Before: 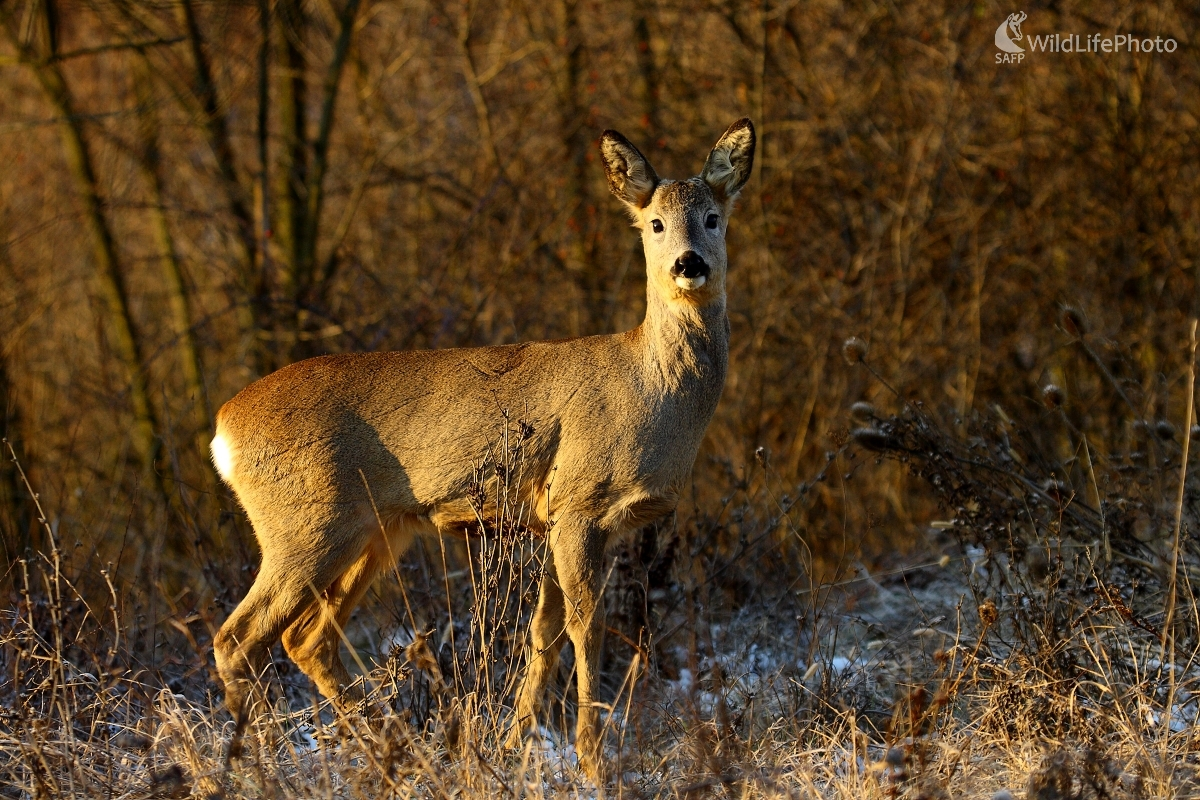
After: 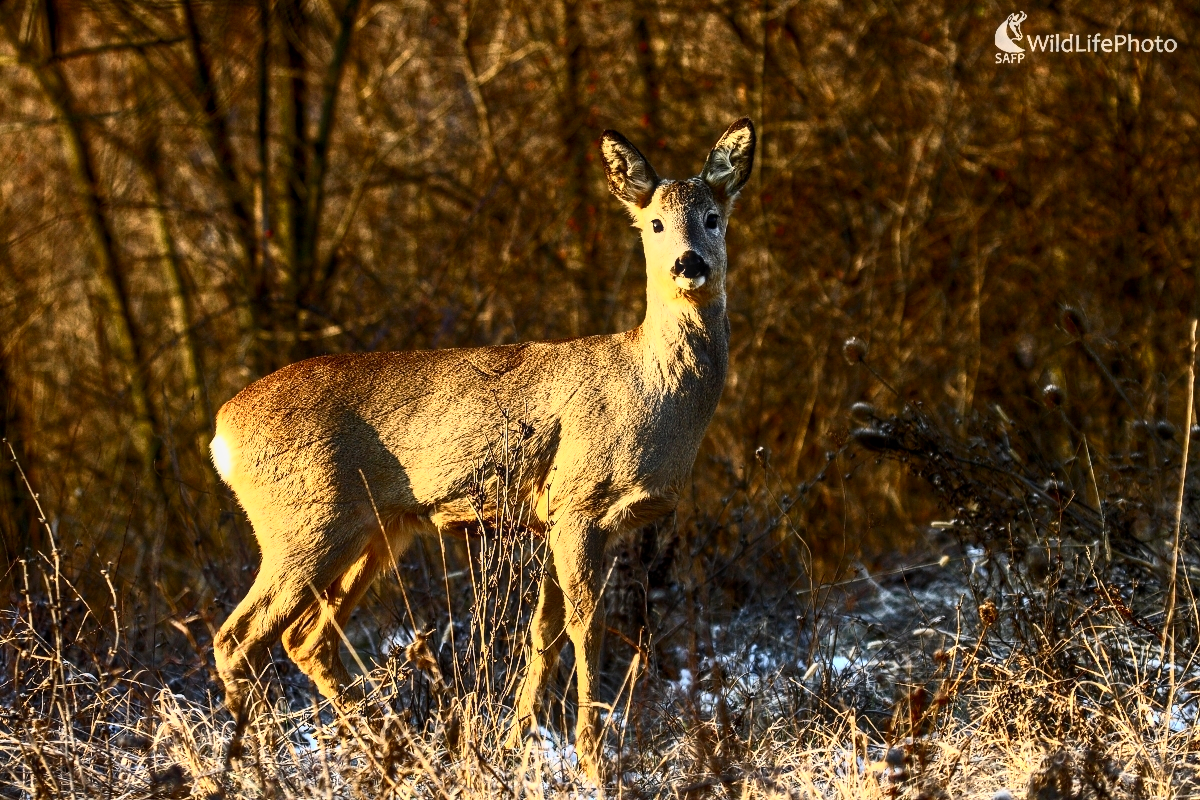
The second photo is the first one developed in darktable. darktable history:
contrast brightness saturation: contrast 0.64, brightness 0.344, saturation 0.137
local contrast: detail 130%
